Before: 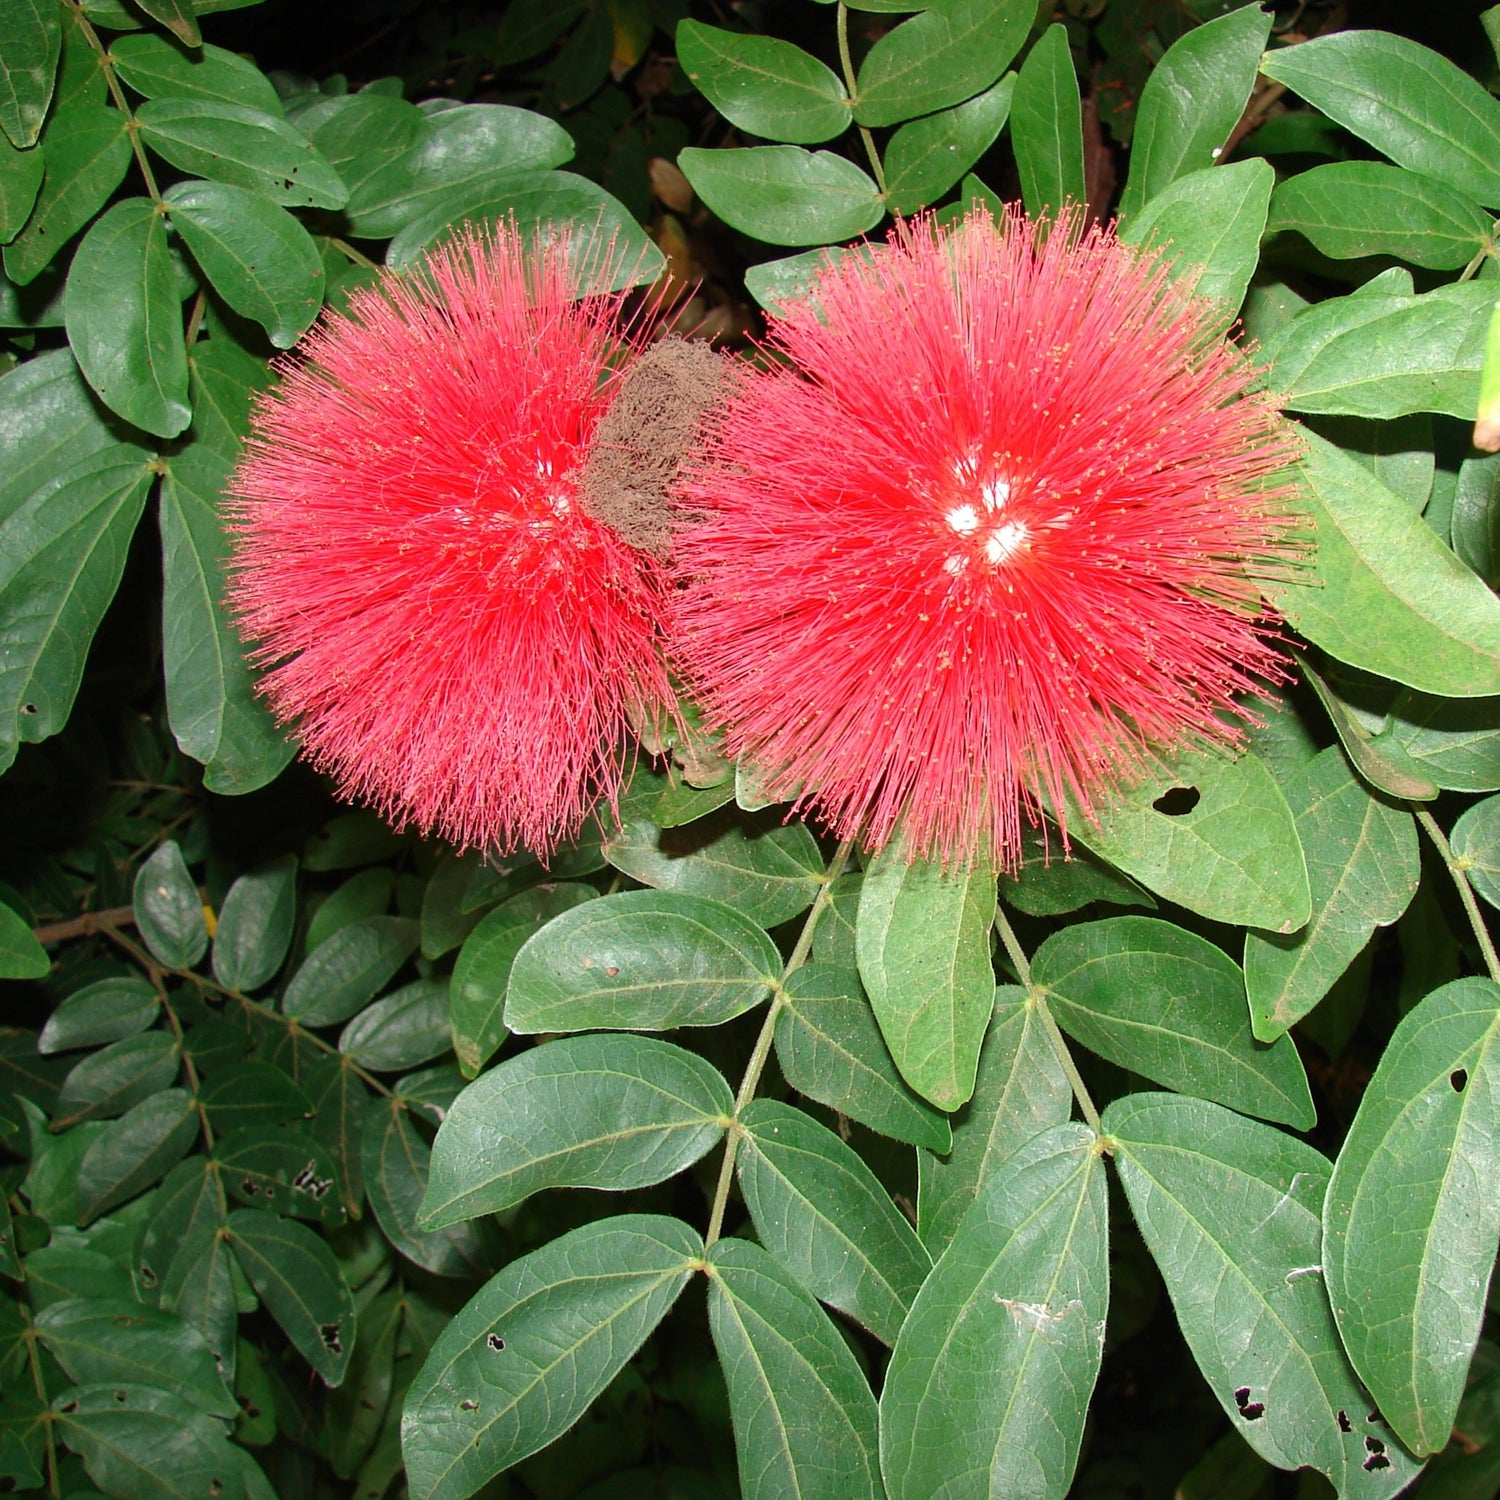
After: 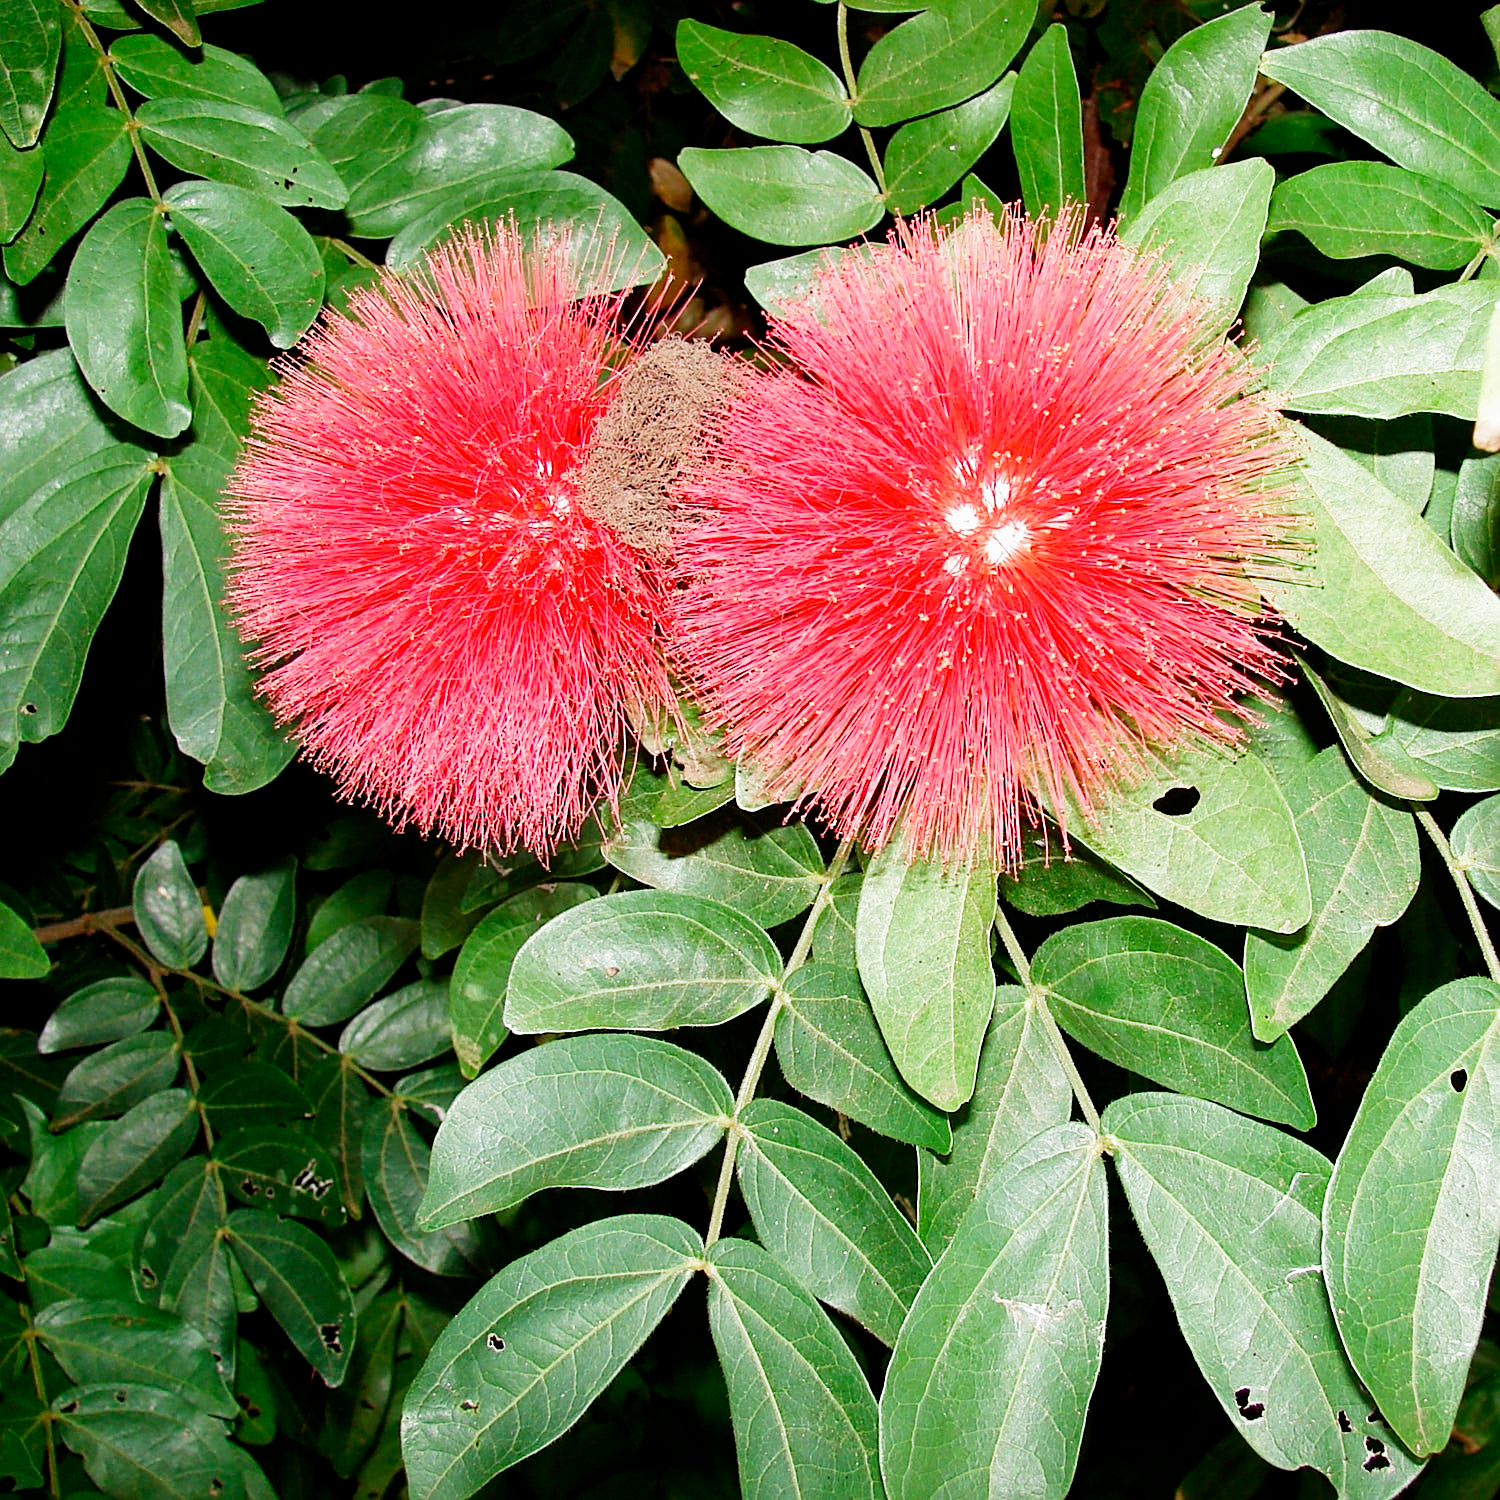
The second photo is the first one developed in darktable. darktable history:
sharpen: on, module defaults
filmic rgb: middle gray luminance 12.74%, black relative exposure -10.13 EV, white relative exposure 3.47 EV, threshold 6 EV, target black luminance 0%, hardness 5.74, latitude 44.69%, contrast 1.221, highlights saturation mix 5%, shadows ↔ highlights balance 26.78%, add noise in highlights 0, preserve chrominance no, color science v3 (2019), use custom middle-gray values true, iterations of high-quality reconstruction 0, contrast in highlights soft, enable highlight reconstruction true
